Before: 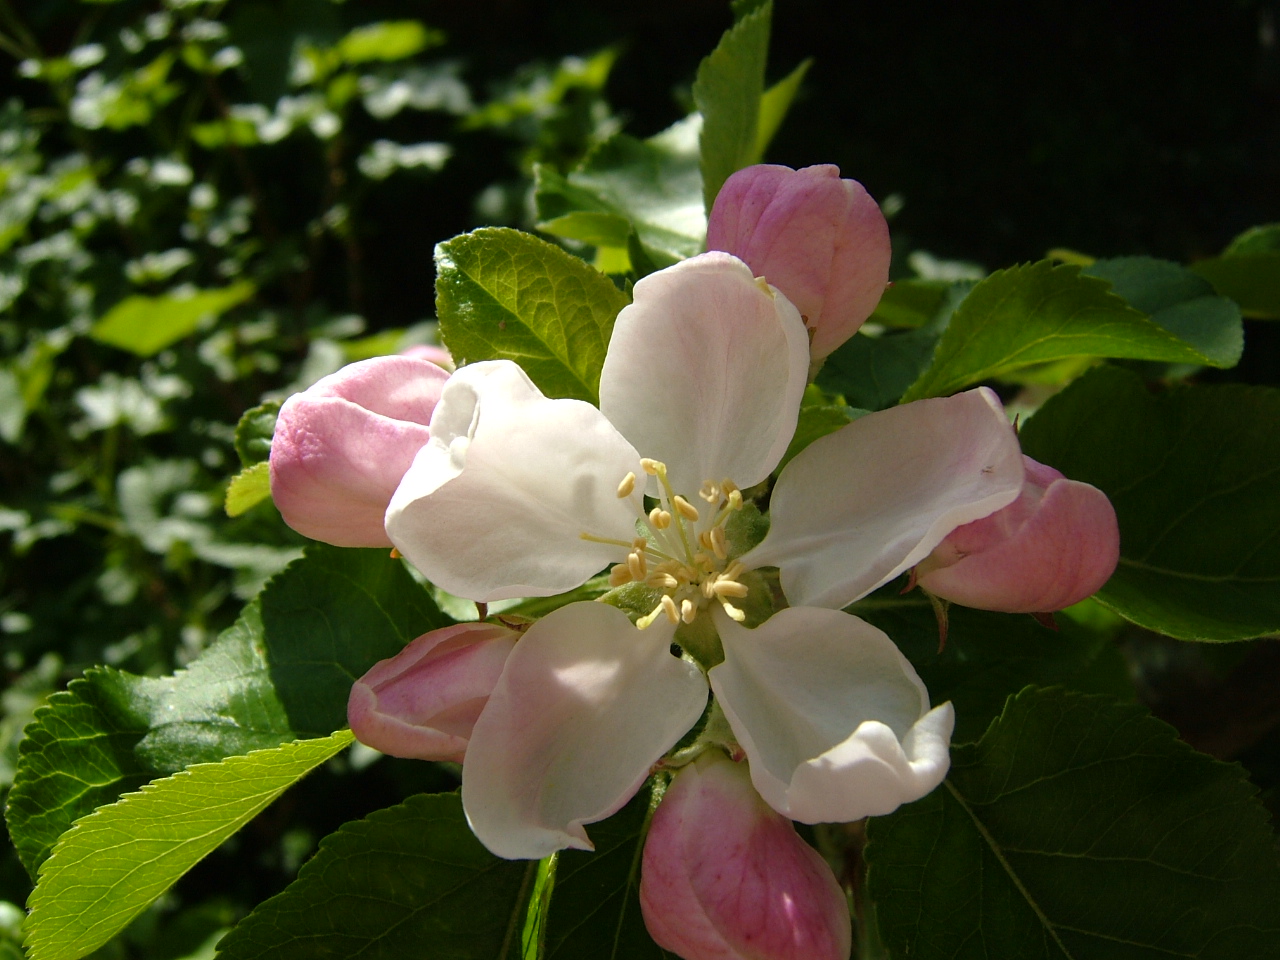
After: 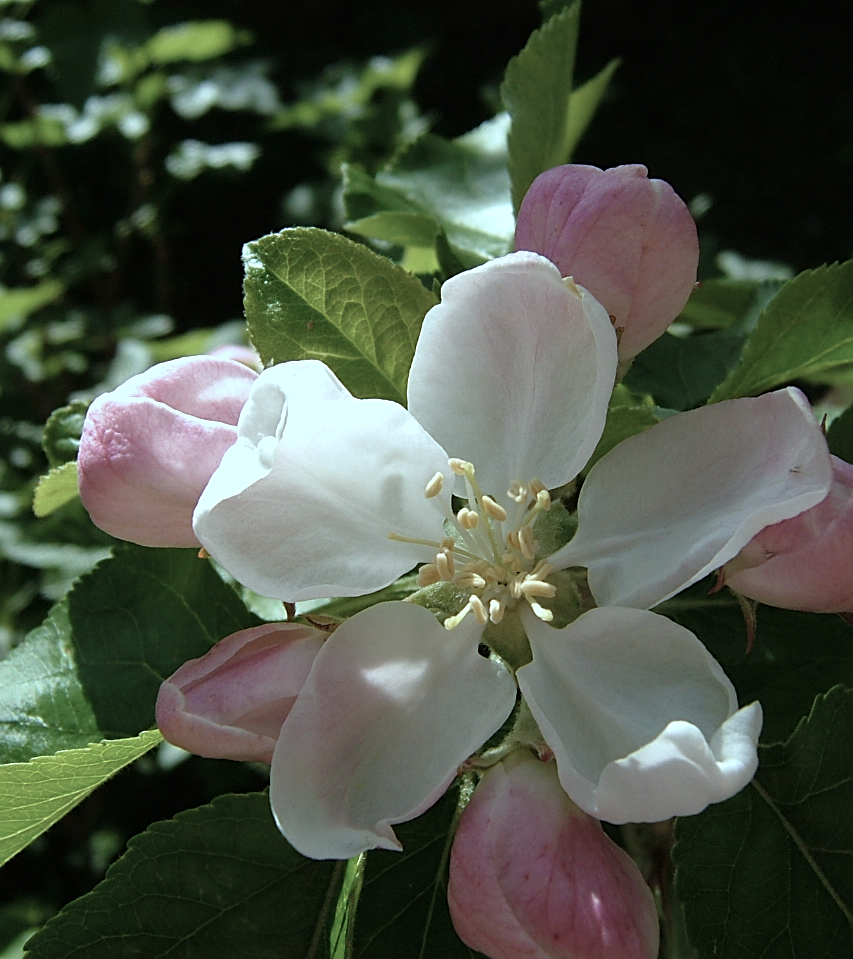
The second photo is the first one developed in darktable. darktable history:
sharpen: on, module defaults
crop and rotate: left 15.055%, right 18.278%
color correction: highlights a* -12.64, highlights b* -18.1, saturation 0.7
